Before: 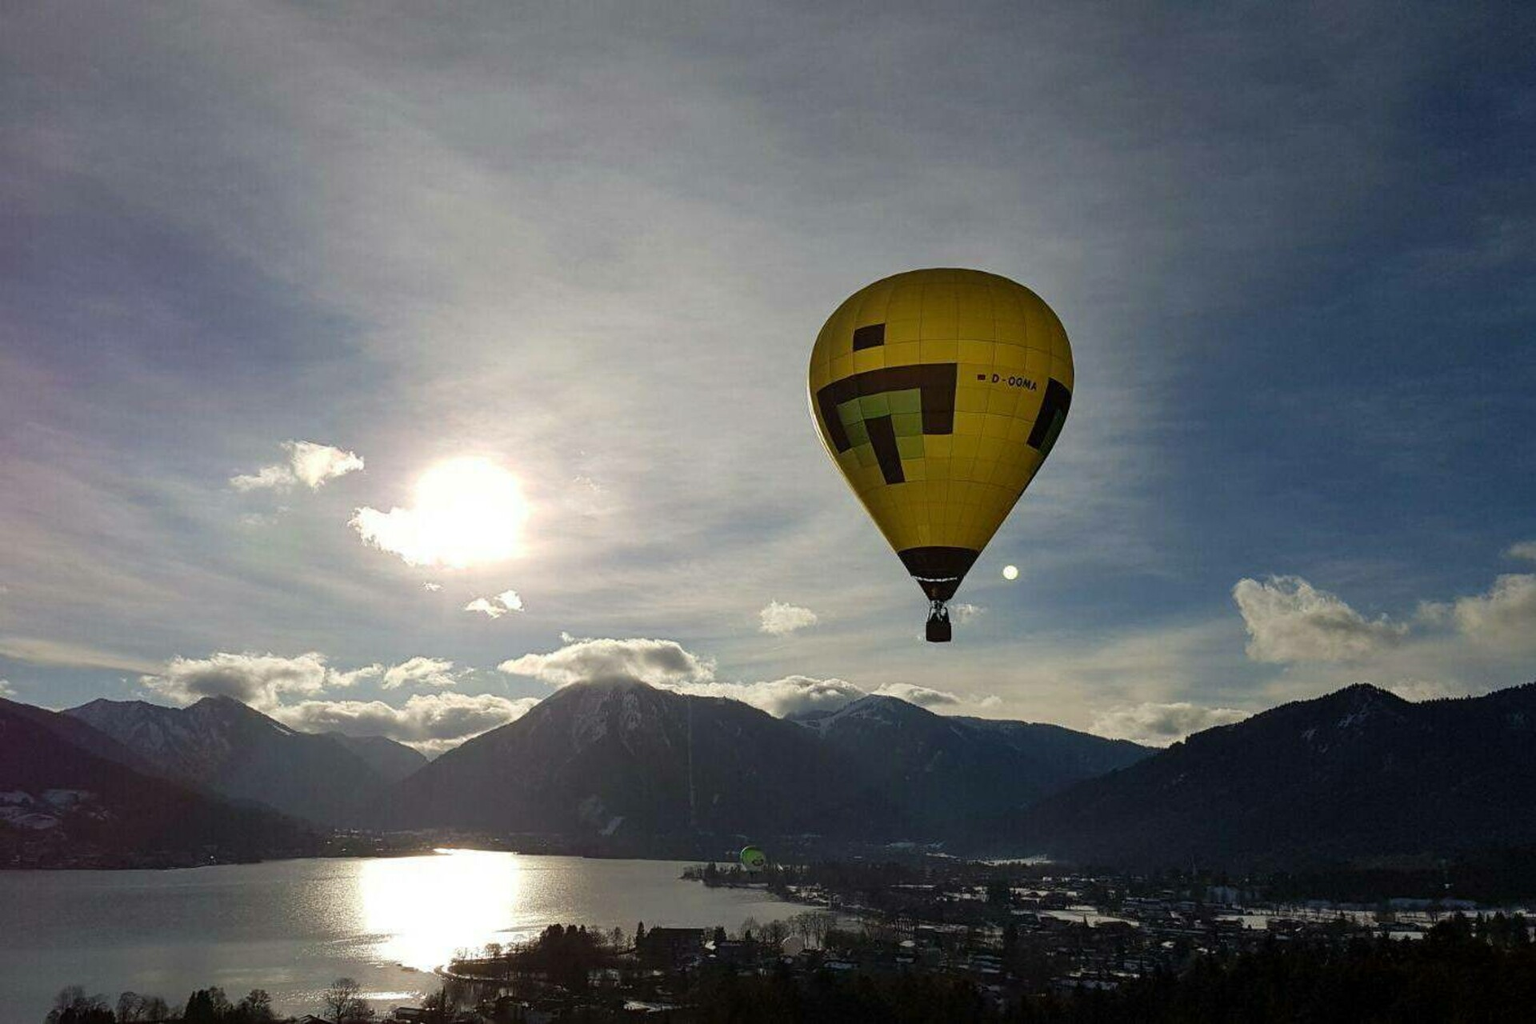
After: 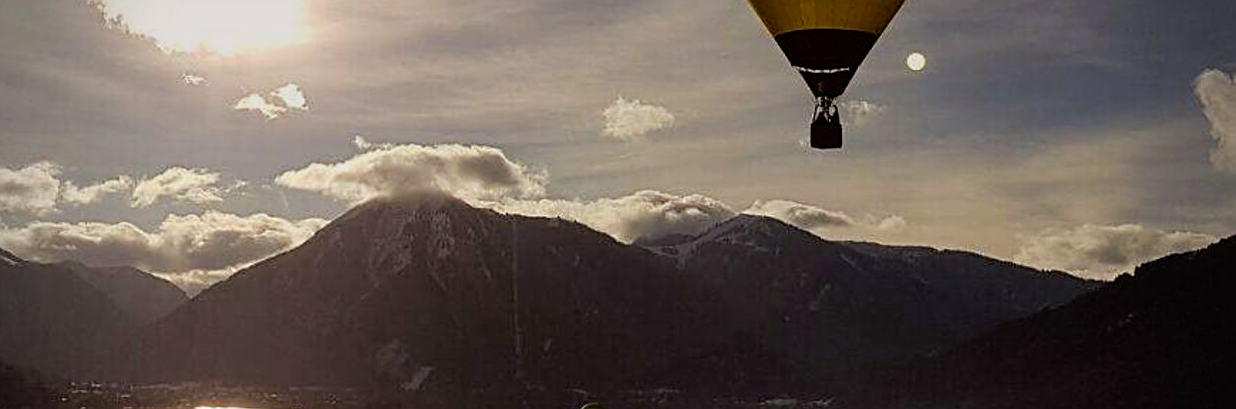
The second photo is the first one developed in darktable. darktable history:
graduated density: on, module defaults
crop: left 18.091%, top 51.13%, right 17.525%, bottom 16.85%
rgb levels: mode RGB, independent channels, levels [[0, 0.5, 1], [0, 0.521, 1], [0, 0.536, 1]]
vignetting: on, module defaults
rgb curve: curves: ch0 [(0, 0) (0.136, 0.078) (0.262, 0.245) (0.414, 0.42) (1, 1)], compensate middle gray true, preserve colors basic power
sharpen: on, module defaults
